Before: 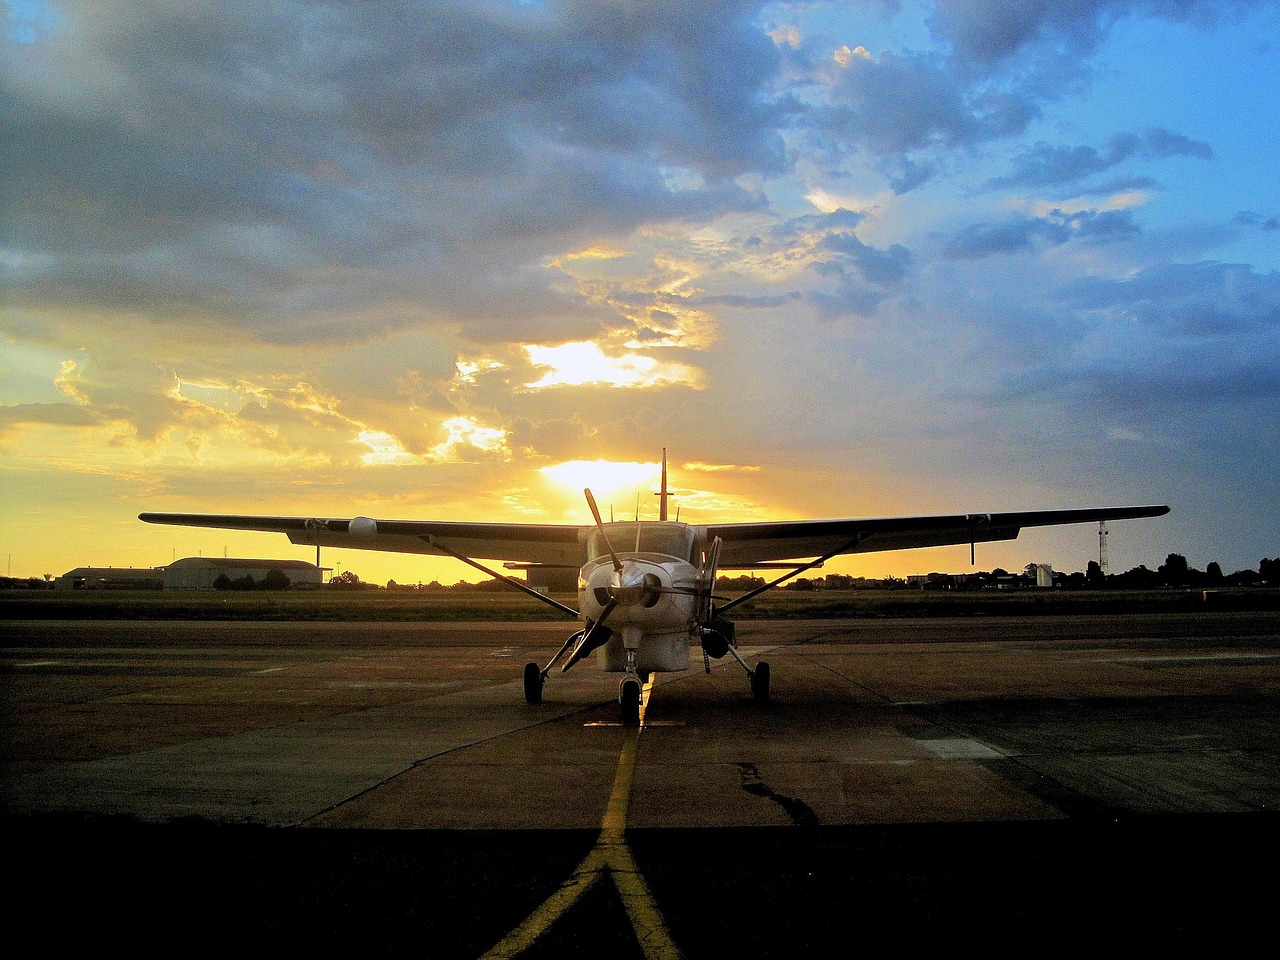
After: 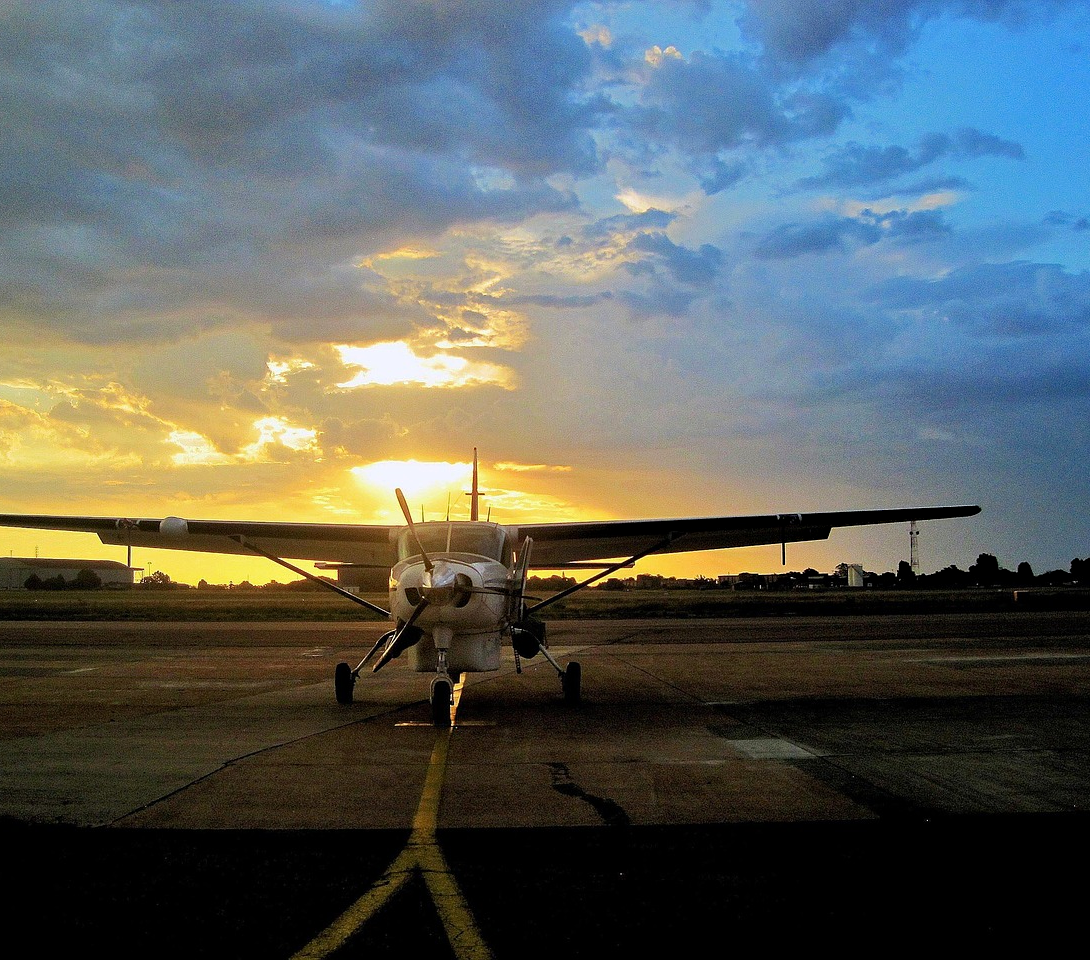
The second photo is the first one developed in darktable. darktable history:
haze removal: adaptive false
crop and rotate: left 14.795%
